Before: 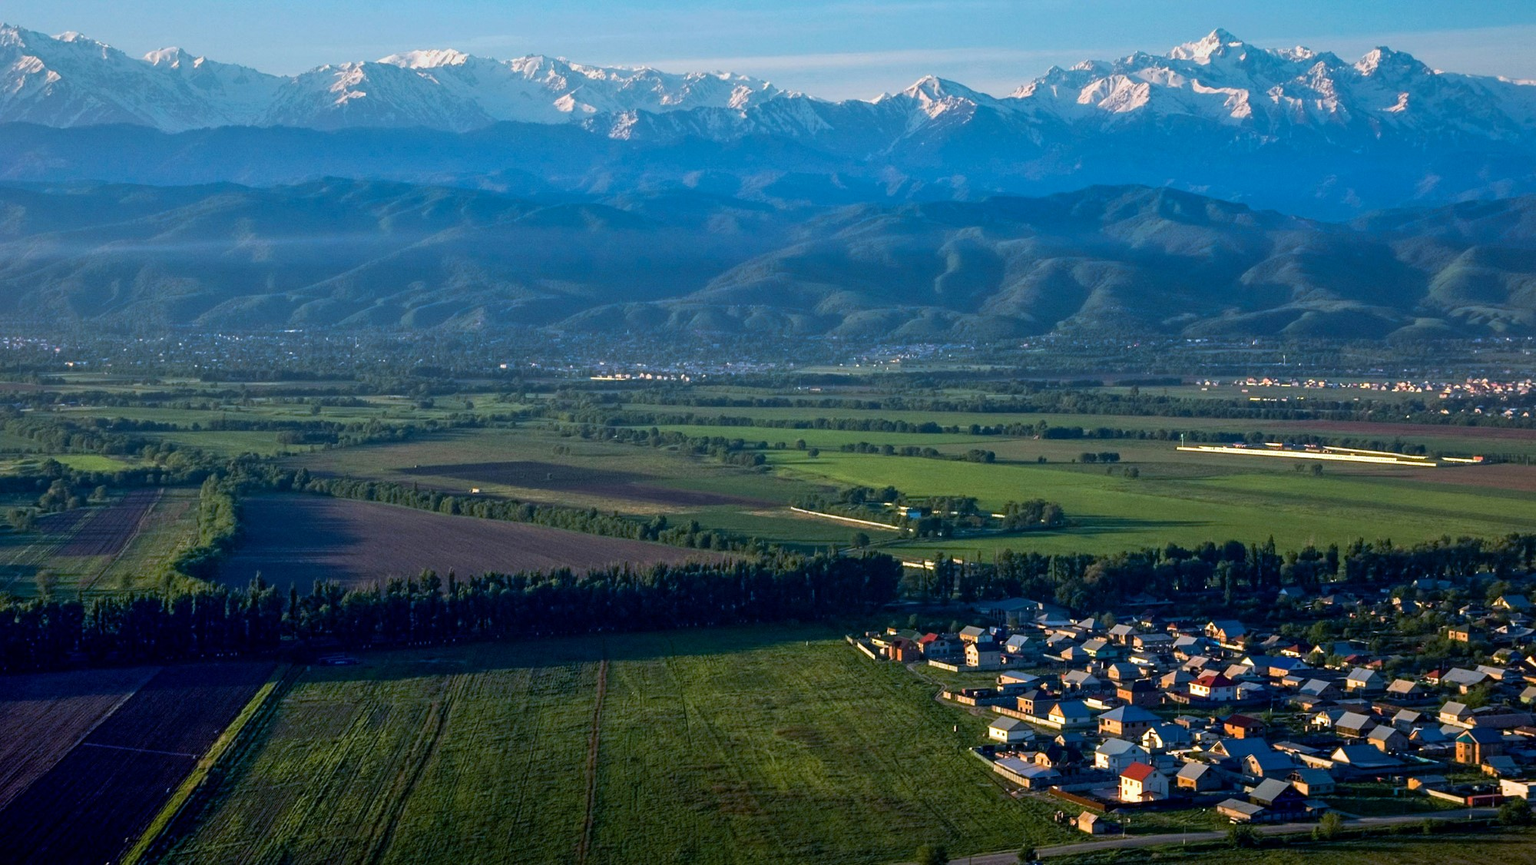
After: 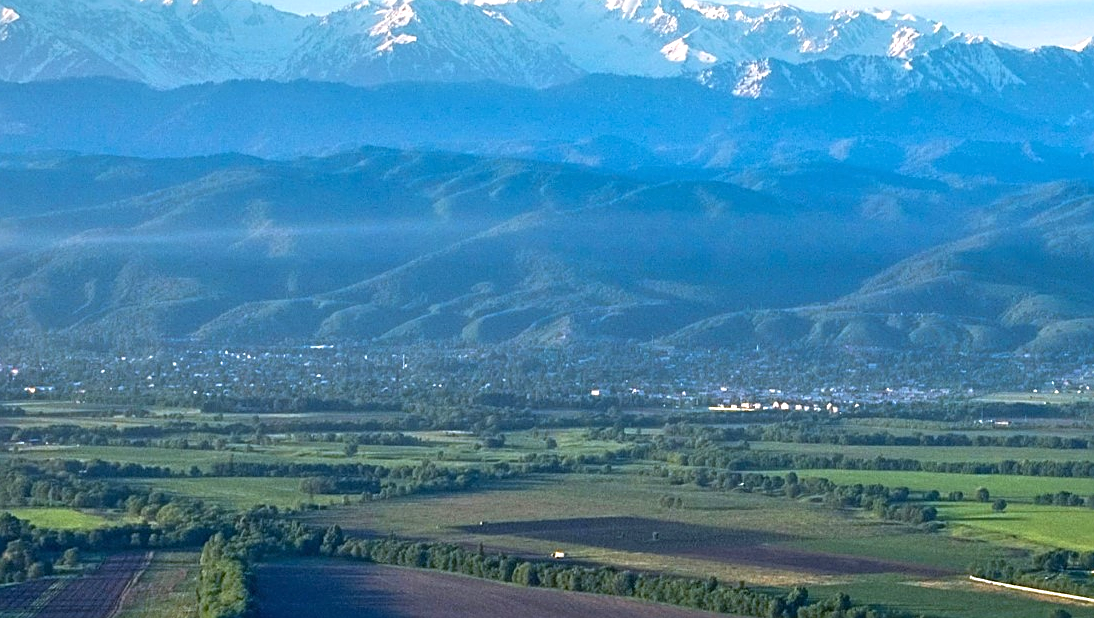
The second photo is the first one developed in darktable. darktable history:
exposure: black level correction 0, exposure 0.7 EV, compensate exposure bias true, compensate highlight preservation false
crop and rotate: left 3.047%, top 7.509%, right 42.236%, bottom 37.598%
sharpen: on, module defaults
